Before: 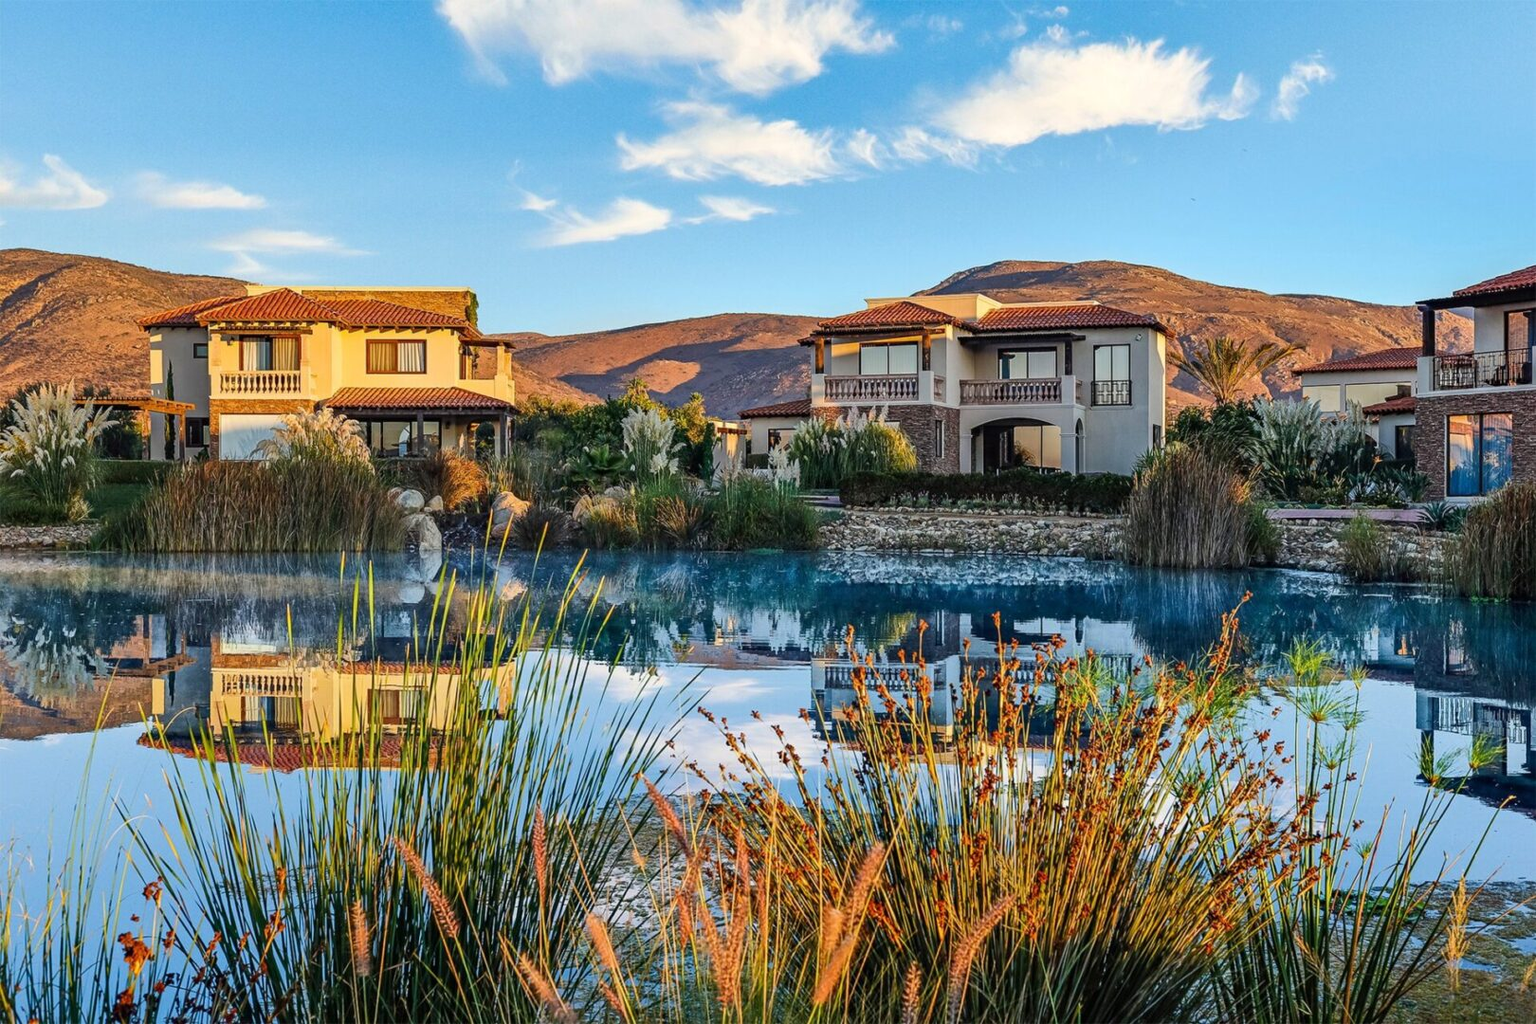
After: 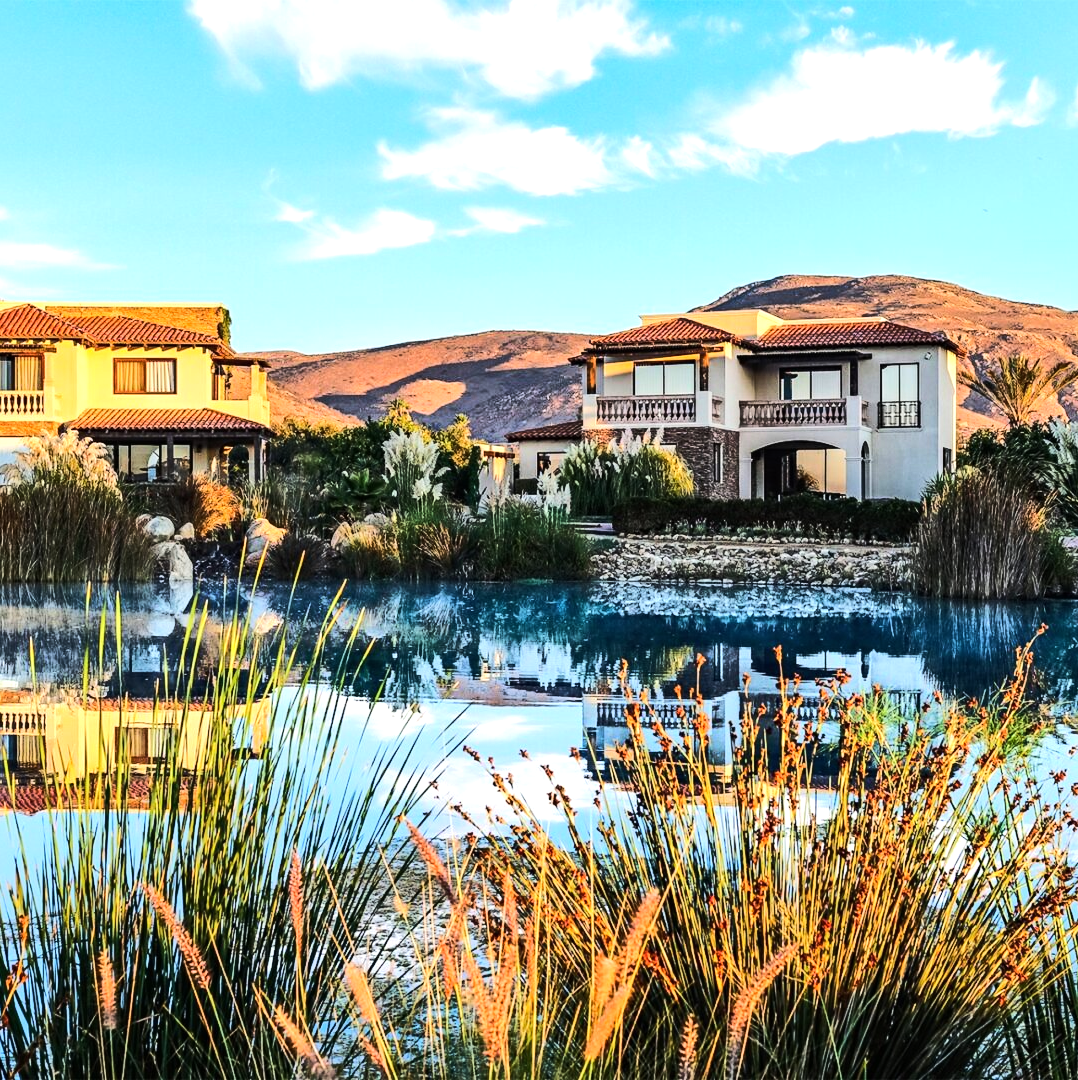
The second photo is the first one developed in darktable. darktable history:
rgb curve: curves: ch0 [(0, 0) (0.284, 0.292) (0.505, 0.644) (1, 1)], compensate middle gray true
crop: left 16.899%, right 16.556%
tone equalizer: -8 EV -0.75 EV, -7 EV -0.7 EV, -6 EV -0.6 EV, -5 EV -0.4 EV, -3 EV 0.4 EV, -2 EV 0.6 EV, -1 EV 0.7 EV, +0 EV 0.75 EV, edges refinement/feathering 500, mask exposure compensation -1.57 EV, preserve details no
